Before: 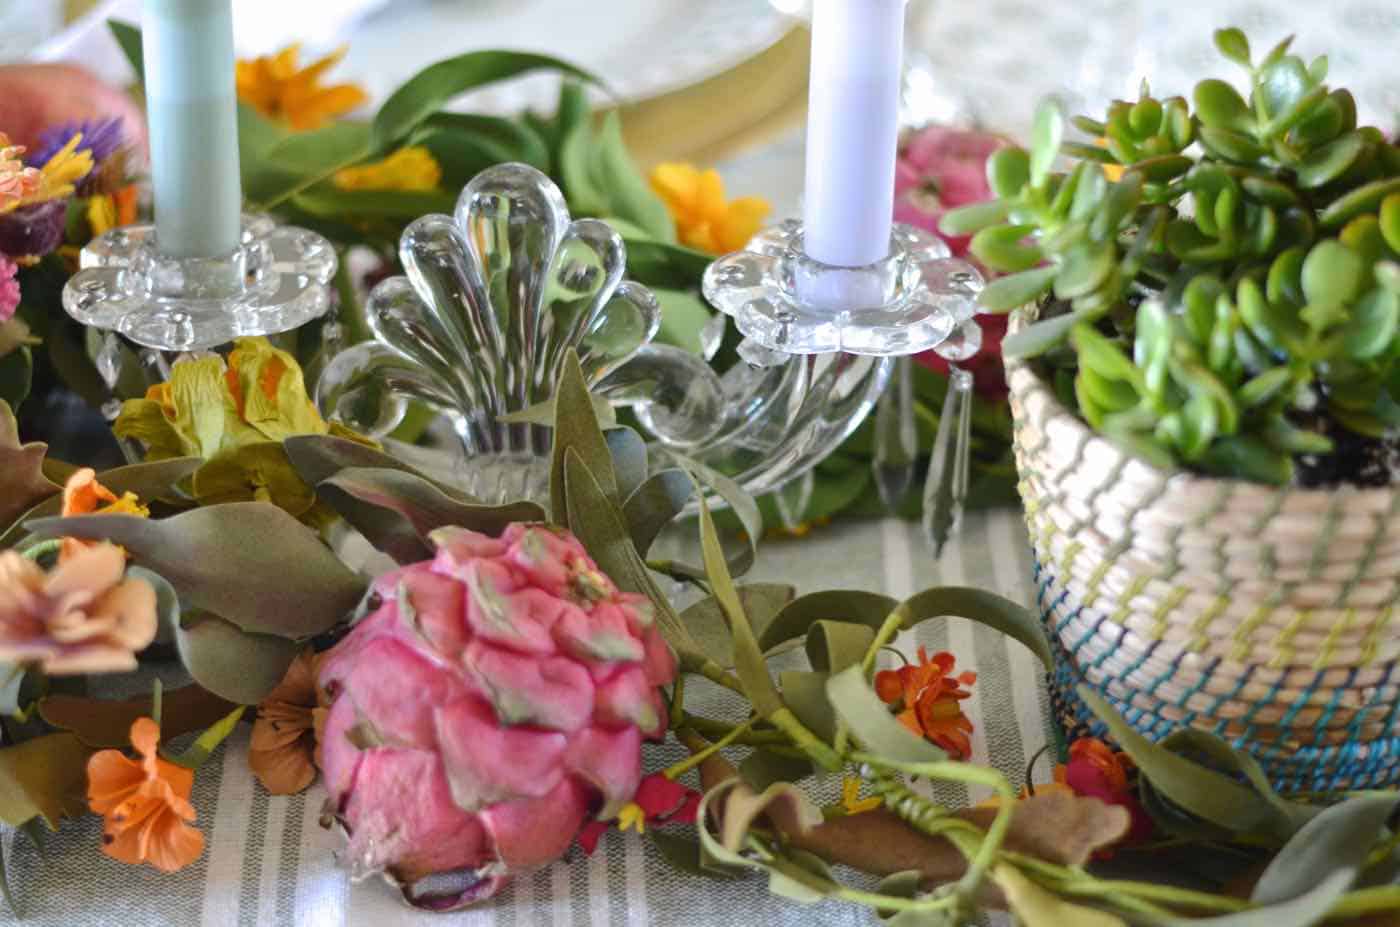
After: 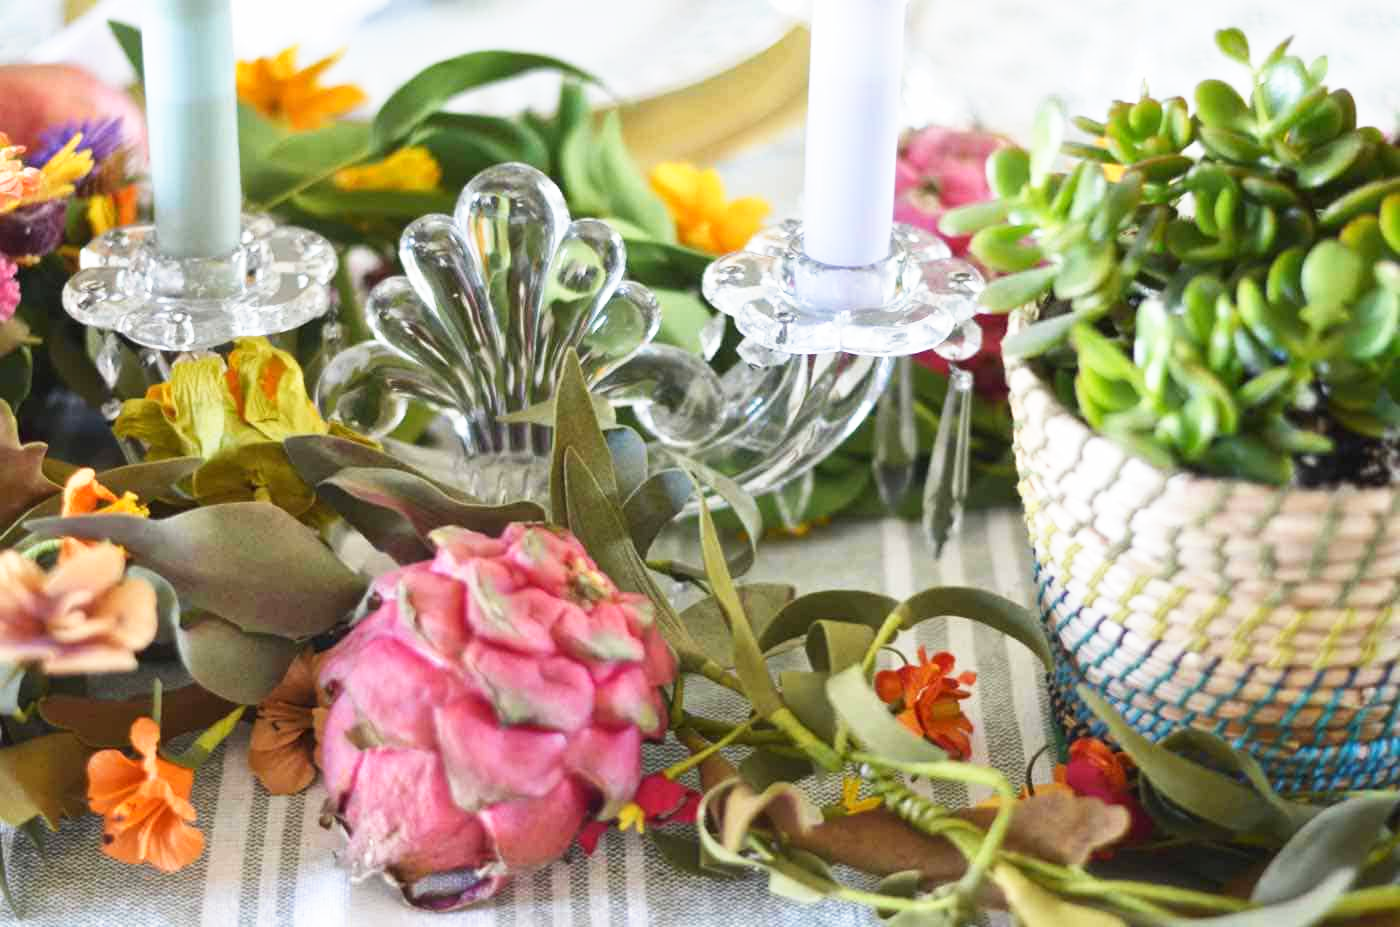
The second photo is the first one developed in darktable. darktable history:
base curve: curves: ch0 [(0, 0) (0.557, 0.834) (1, 1)], preserve colors none
